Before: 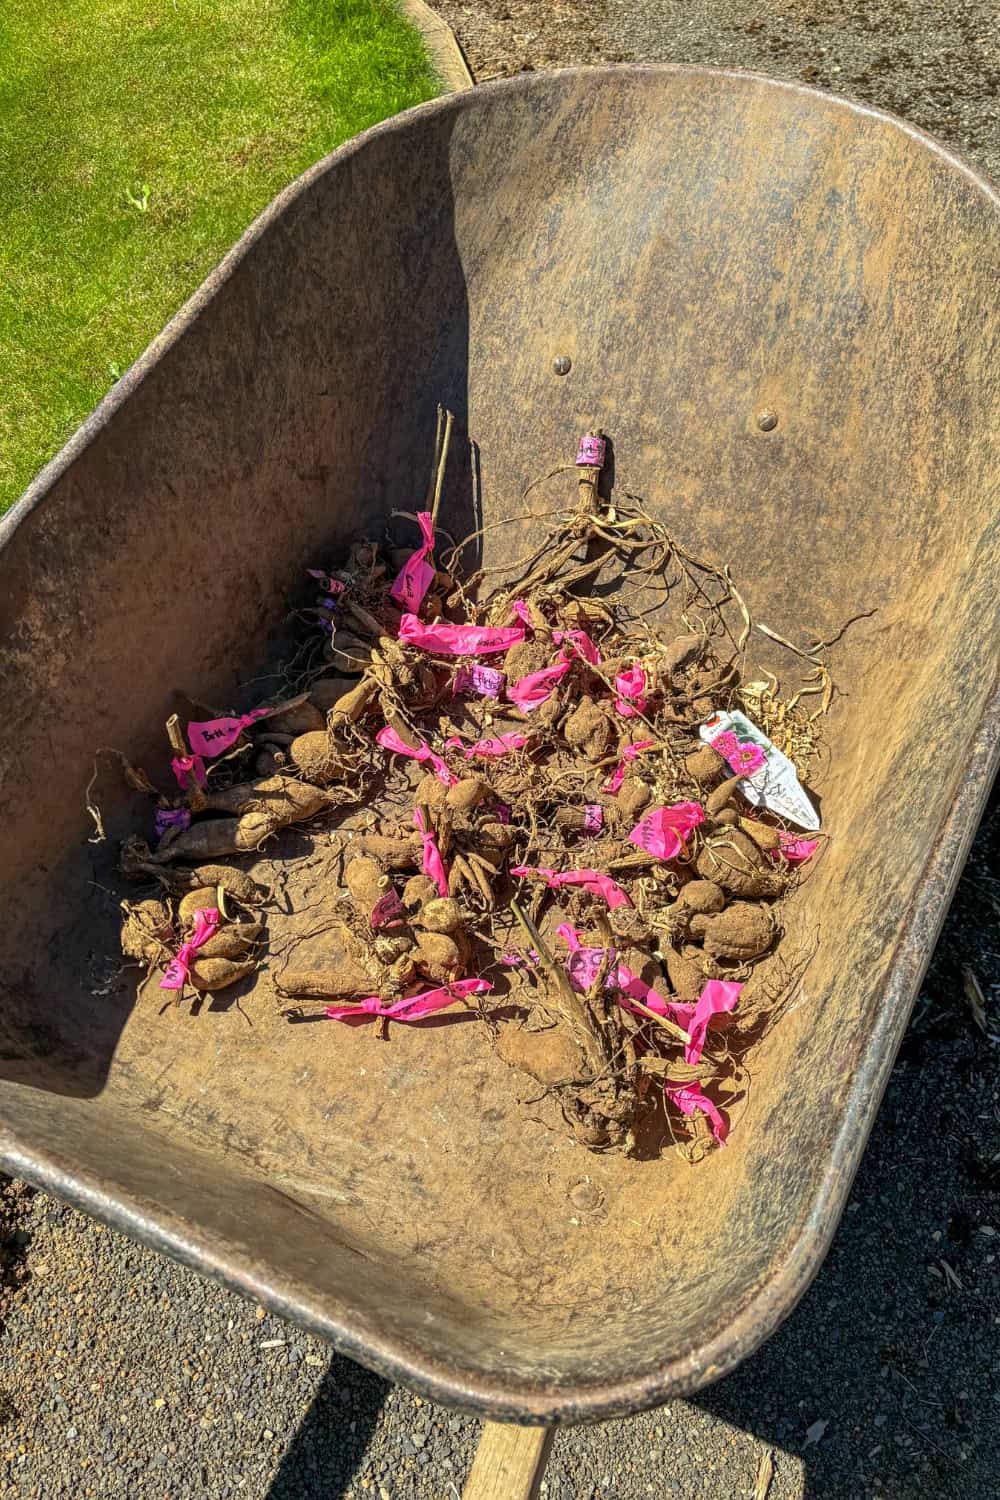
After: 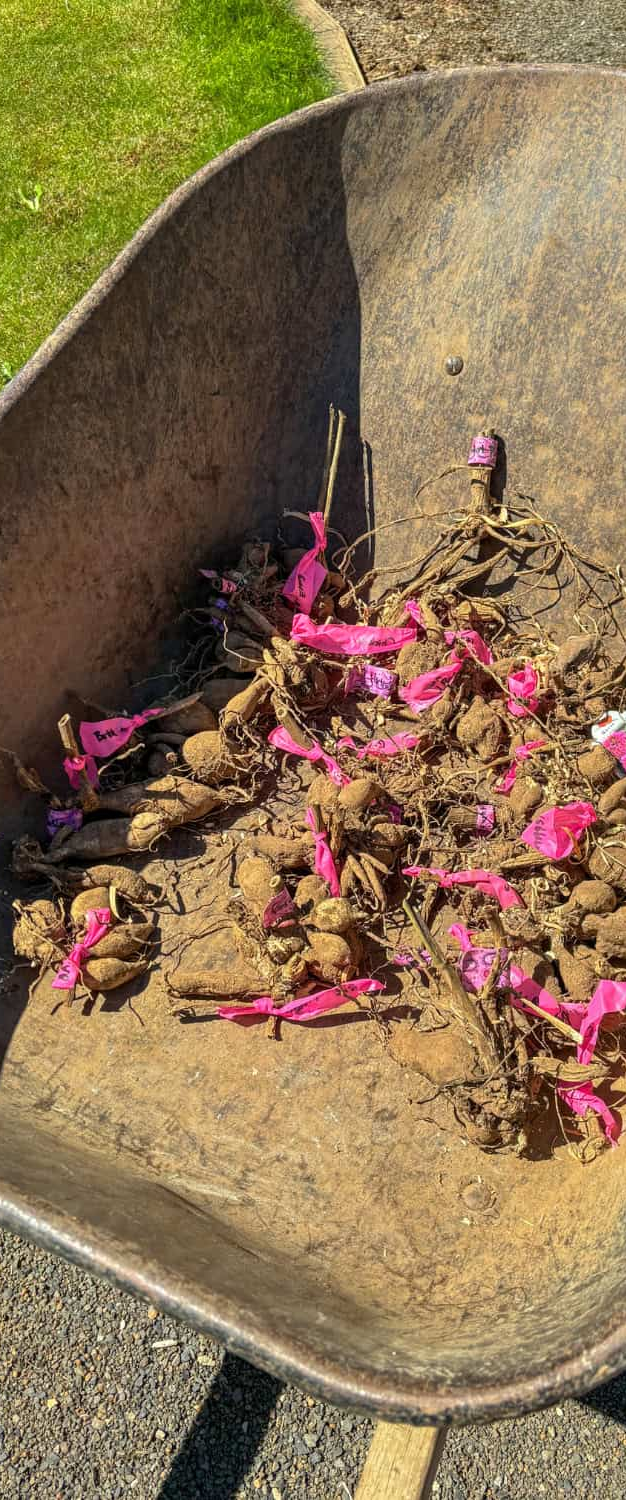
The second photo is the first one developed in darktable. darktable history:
crop: left 10.844%, right 26.484%
shadows and highlights: shadows 37.77, highlights -26.75, soften with gaussian
